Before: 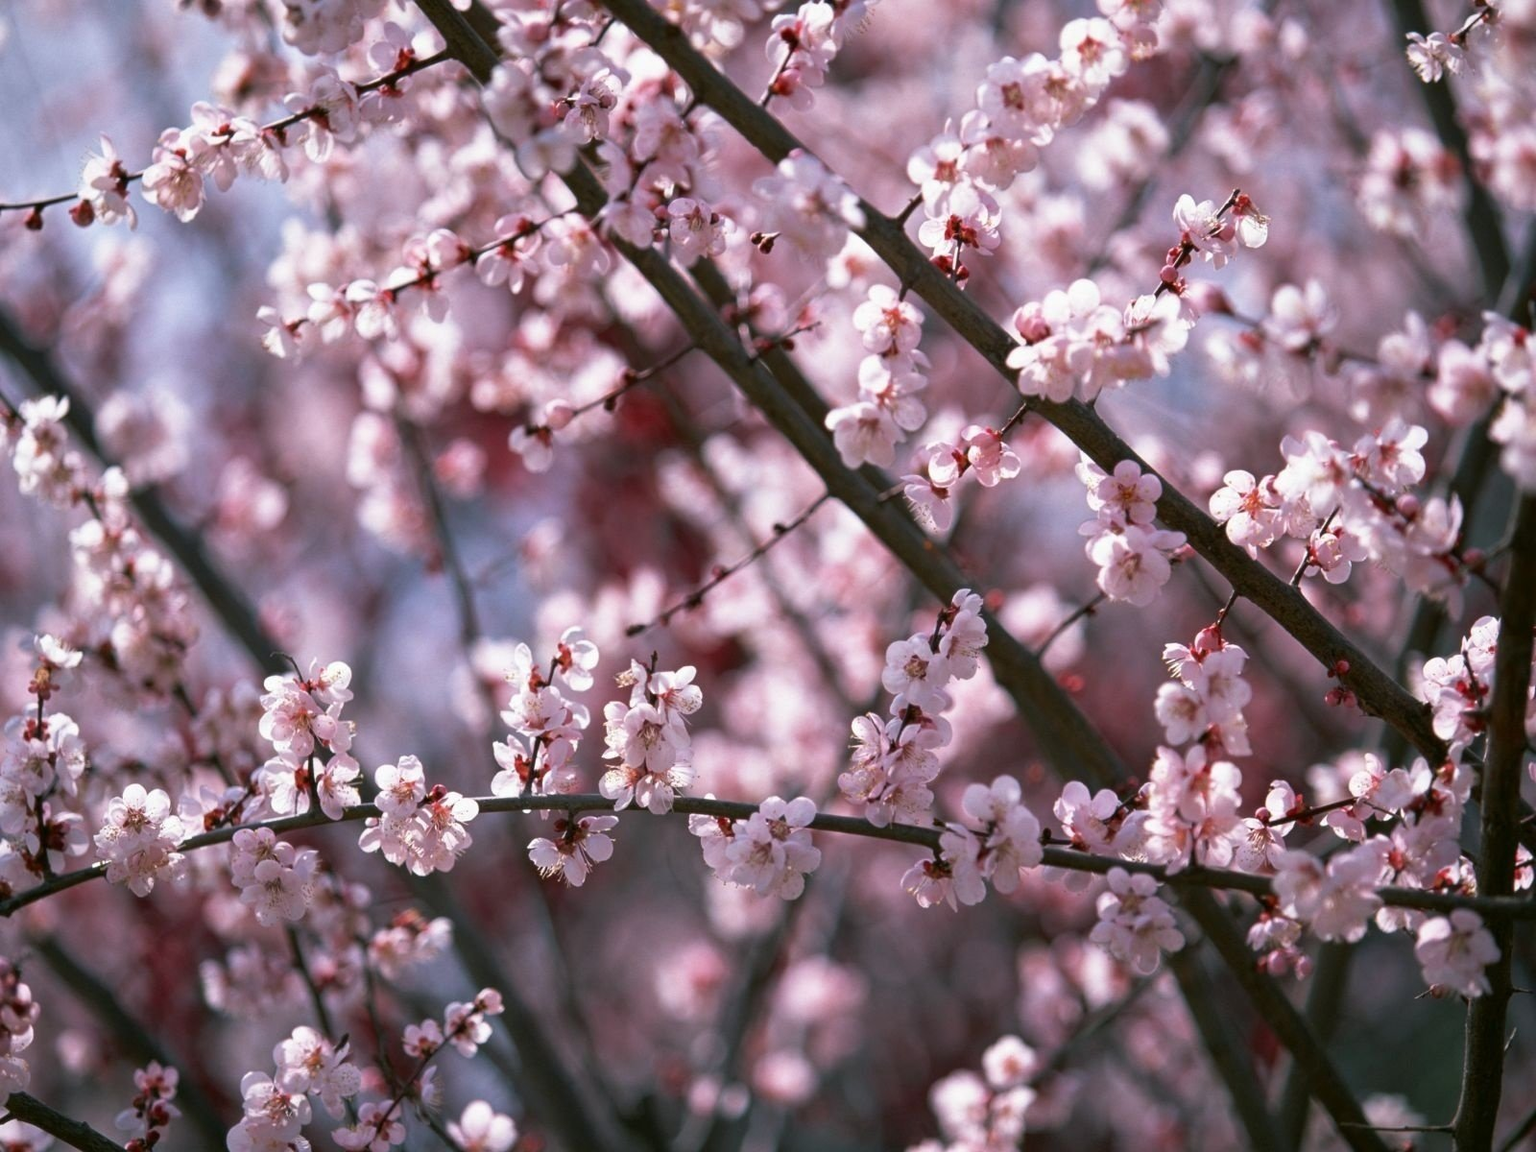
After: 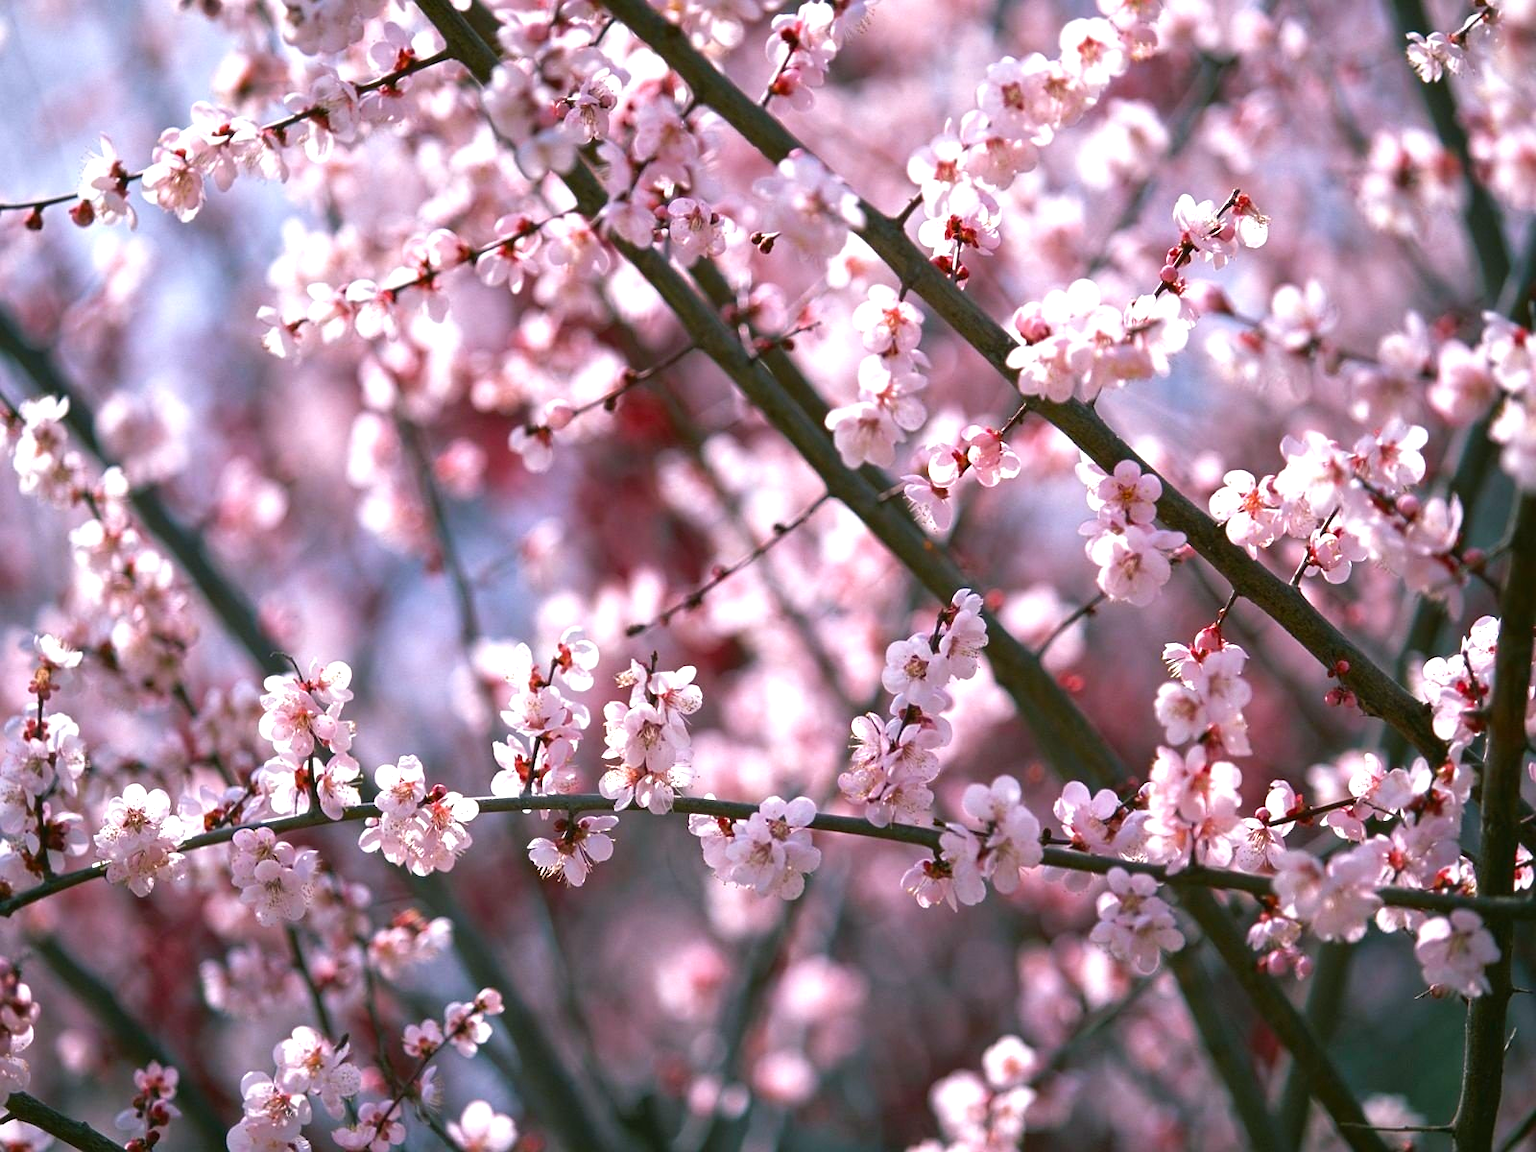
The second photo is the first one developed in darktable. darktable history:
exposure: black level correction -0.002, exposure 0.544 EV, compensate exposure bias true, compensate highlight preservation false
color balance rgb: shadows lift › luminance -7.971%, shadows lift › chroma 2.211%, shadows lift › hue 200.54°, linear chroma grading › shadows 31.327%, linear chroma grading › global chroma -2.153%, linear chroma grading › mid-tones 3.696%, perceptual saturation grading › global saturation 4.345%, global vibrance 20%
sharpen: radius 1.013
